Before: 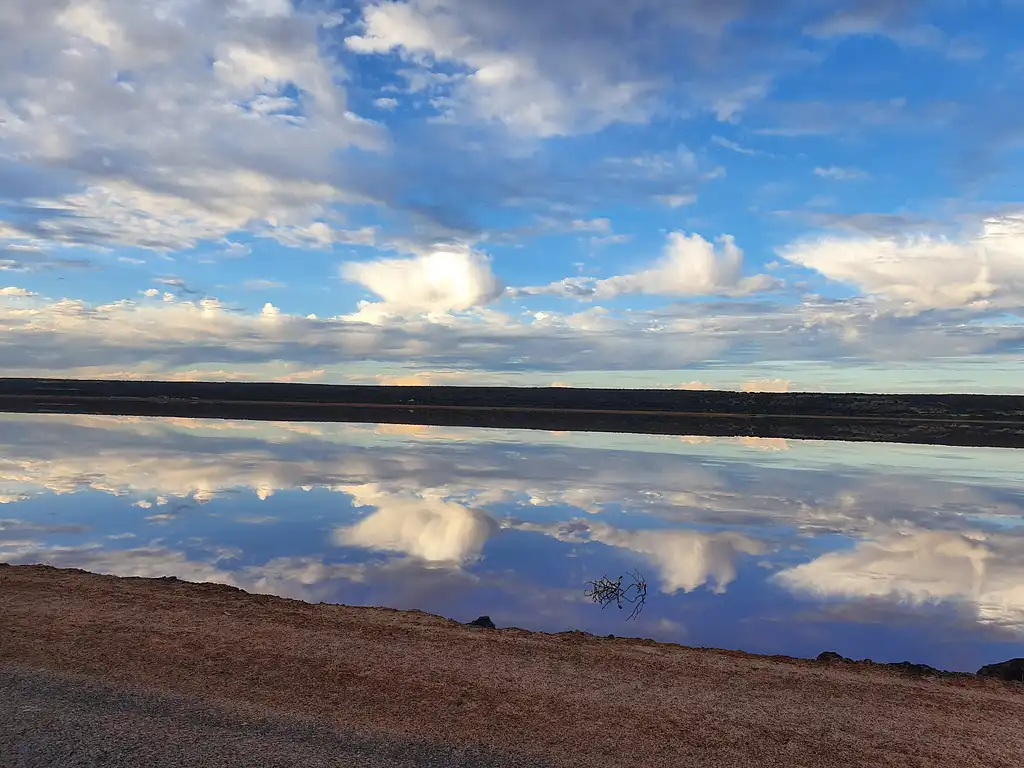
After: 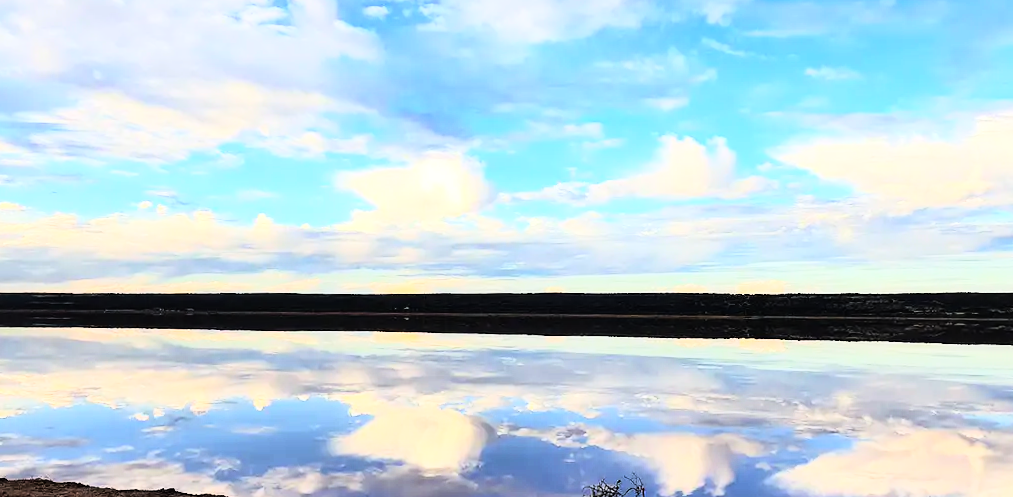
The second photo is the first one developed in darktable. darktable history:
white balance: red 1.009, blue 0.985
crop: top 11.166%, bottom 22.168%
rotate and perspective: rotation -1°, crop left 0.011, crop right 0.989, crop top 0.025, crop bottom 0.975
rgb curve: curves: ch0 [(0, 0) (0.21, 0.15) (0.24, 0.21) (0.5, 0.75) (0.75, 0.96) (0.89, 0.99) (1, 1)]; ch1 [(0, 0.02) (0.21, 0.13) (0.25, 0.2) (0.5, 0.67) (0.75, 0.9) (0.89, 0.97) (1, 1)]; ch2 [(0, 0.02) (0.21, 0.13) (0.25, 0.2) (0.5, 0.67) (0.75, 0.9) (0.89, 0.97) (1, 1)], compensate middle gray true
